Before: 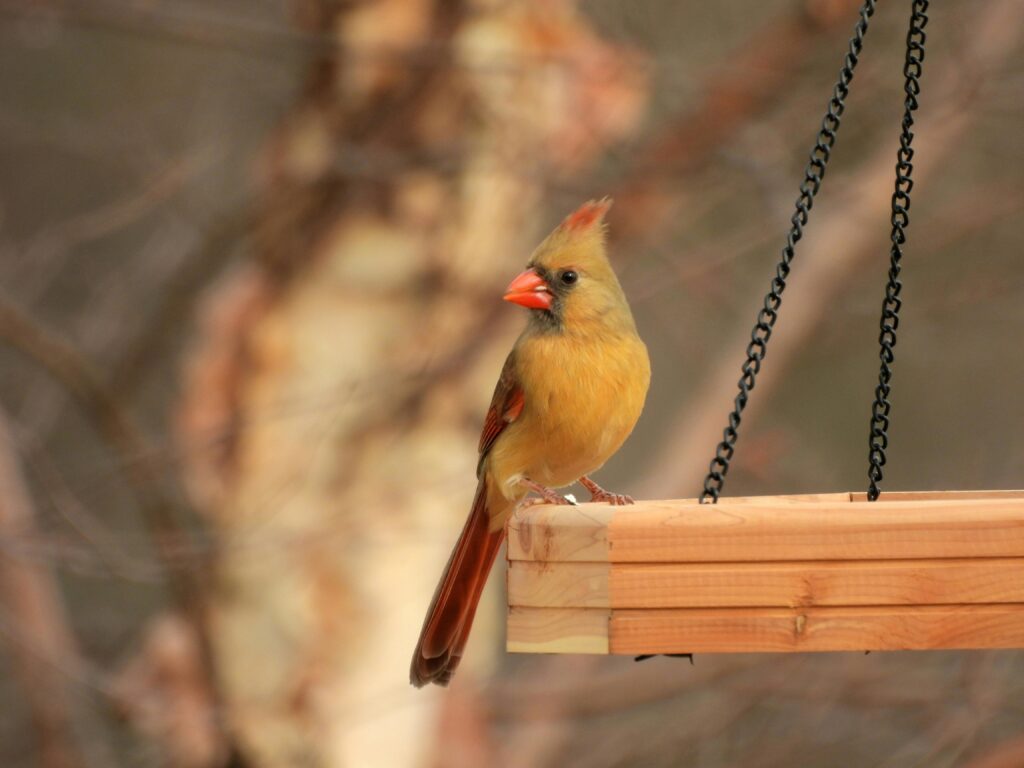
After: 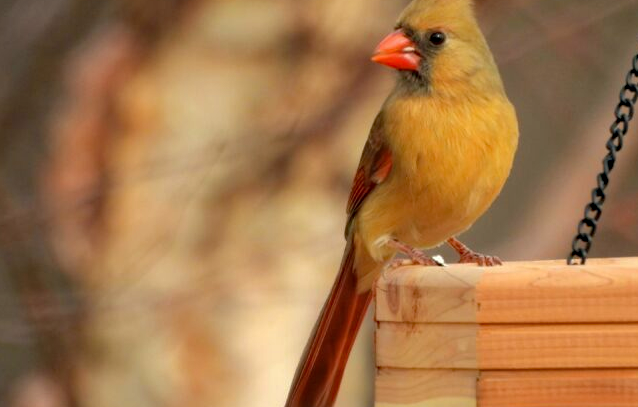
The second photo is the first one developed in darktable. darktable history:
crop: left 12.916%, top 31.249%, right 24.73%, bottom 15.647%
haze removal: strength 0.302, distance 0.246, compatibility mode true
